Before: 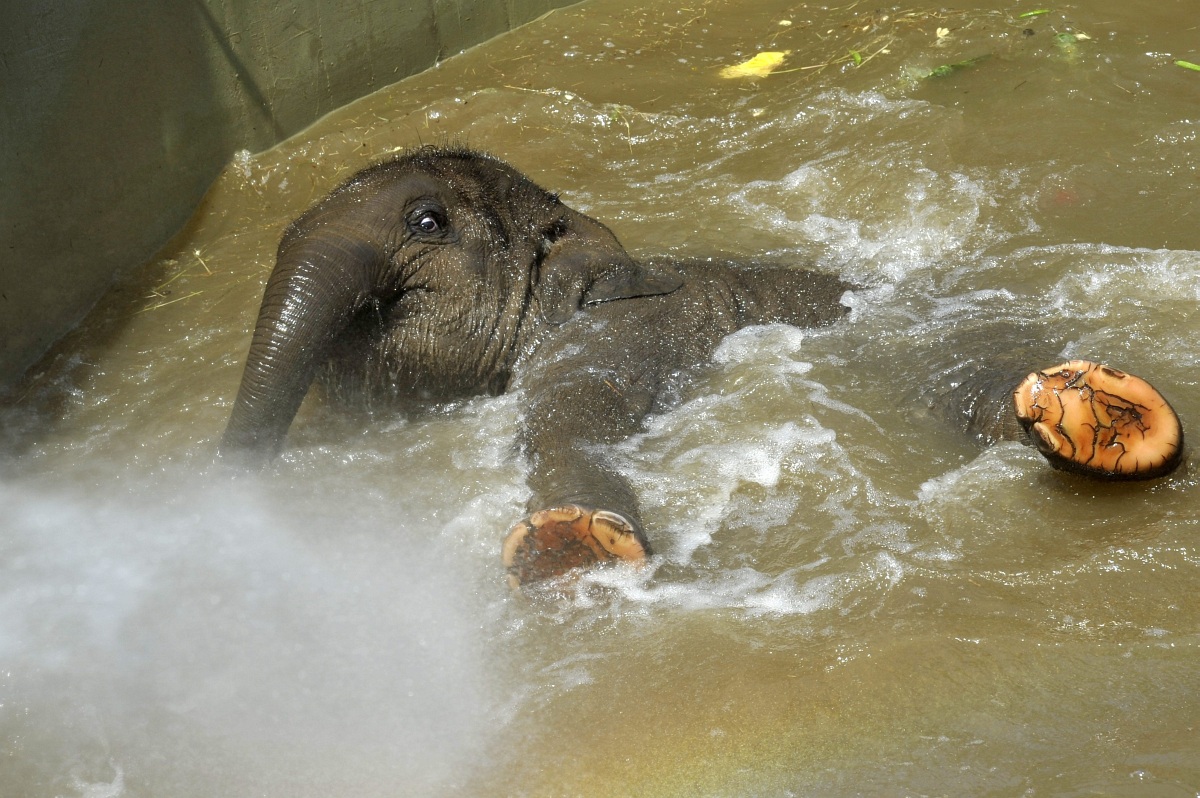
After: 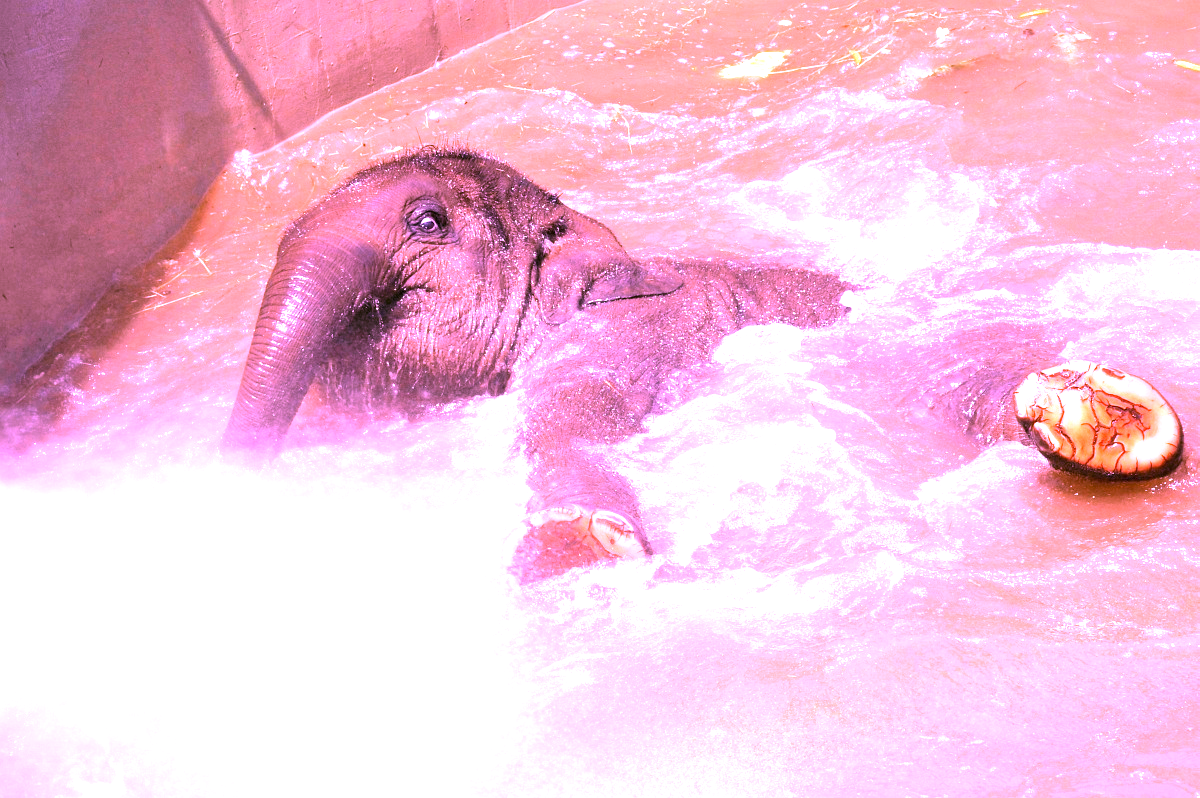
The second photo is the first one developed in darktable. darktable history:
white balance: red 1.803, blue 1.886
exposure: black level correction 0, exposure 1.35 EV, compensate exposure bias true, compensate highlight preservation false
